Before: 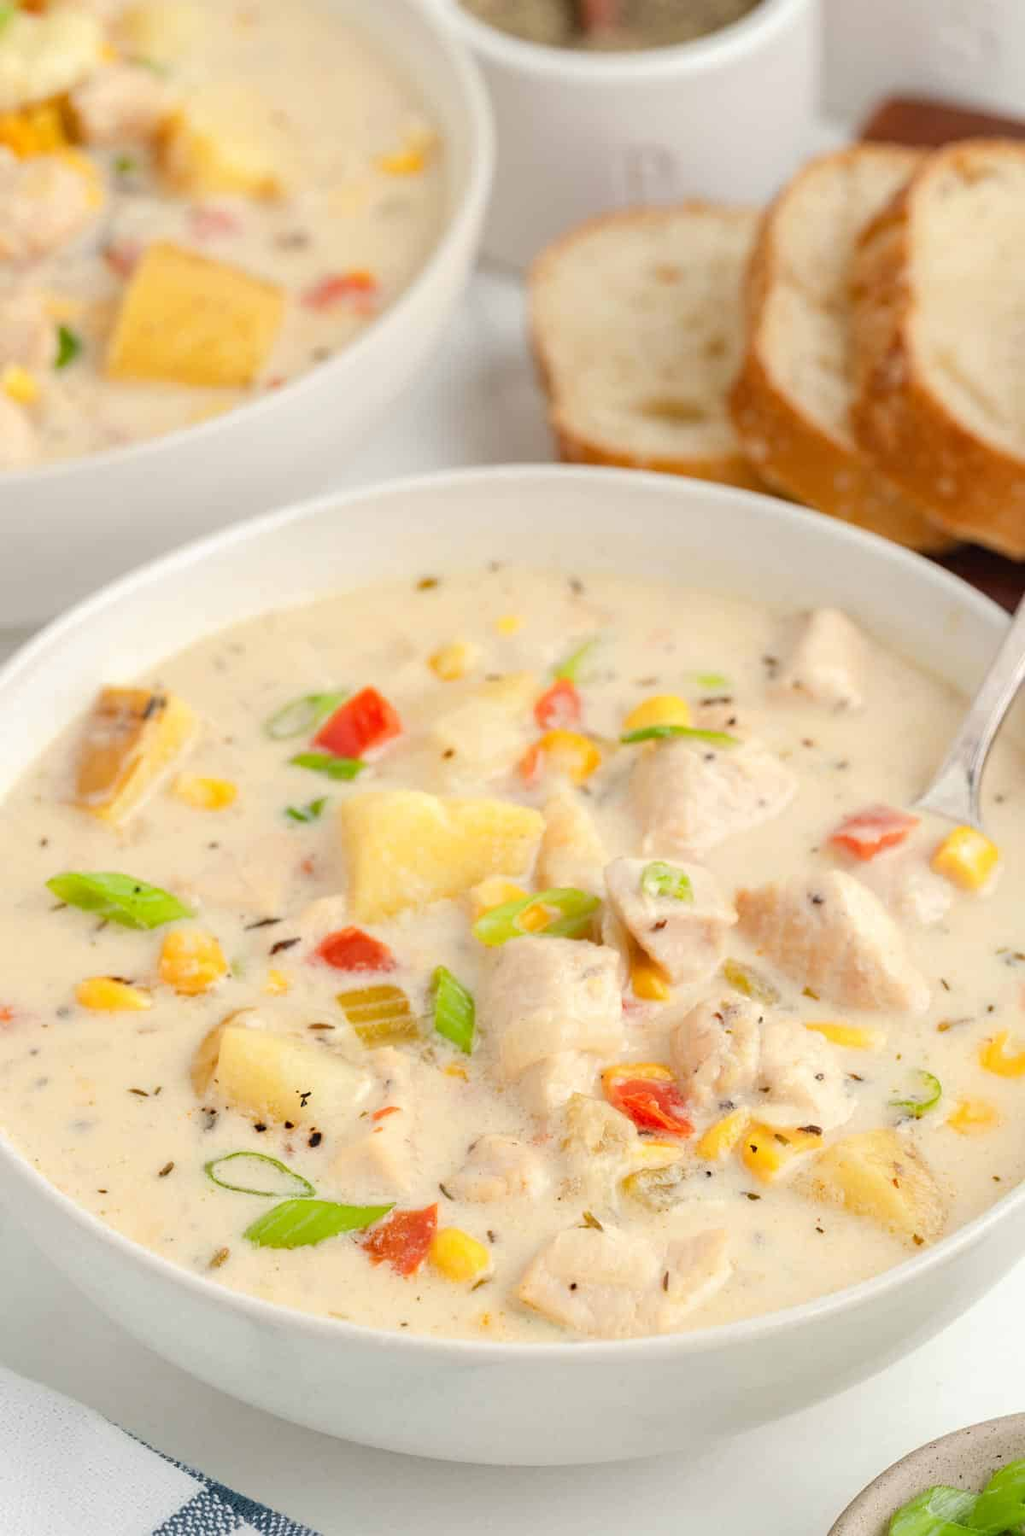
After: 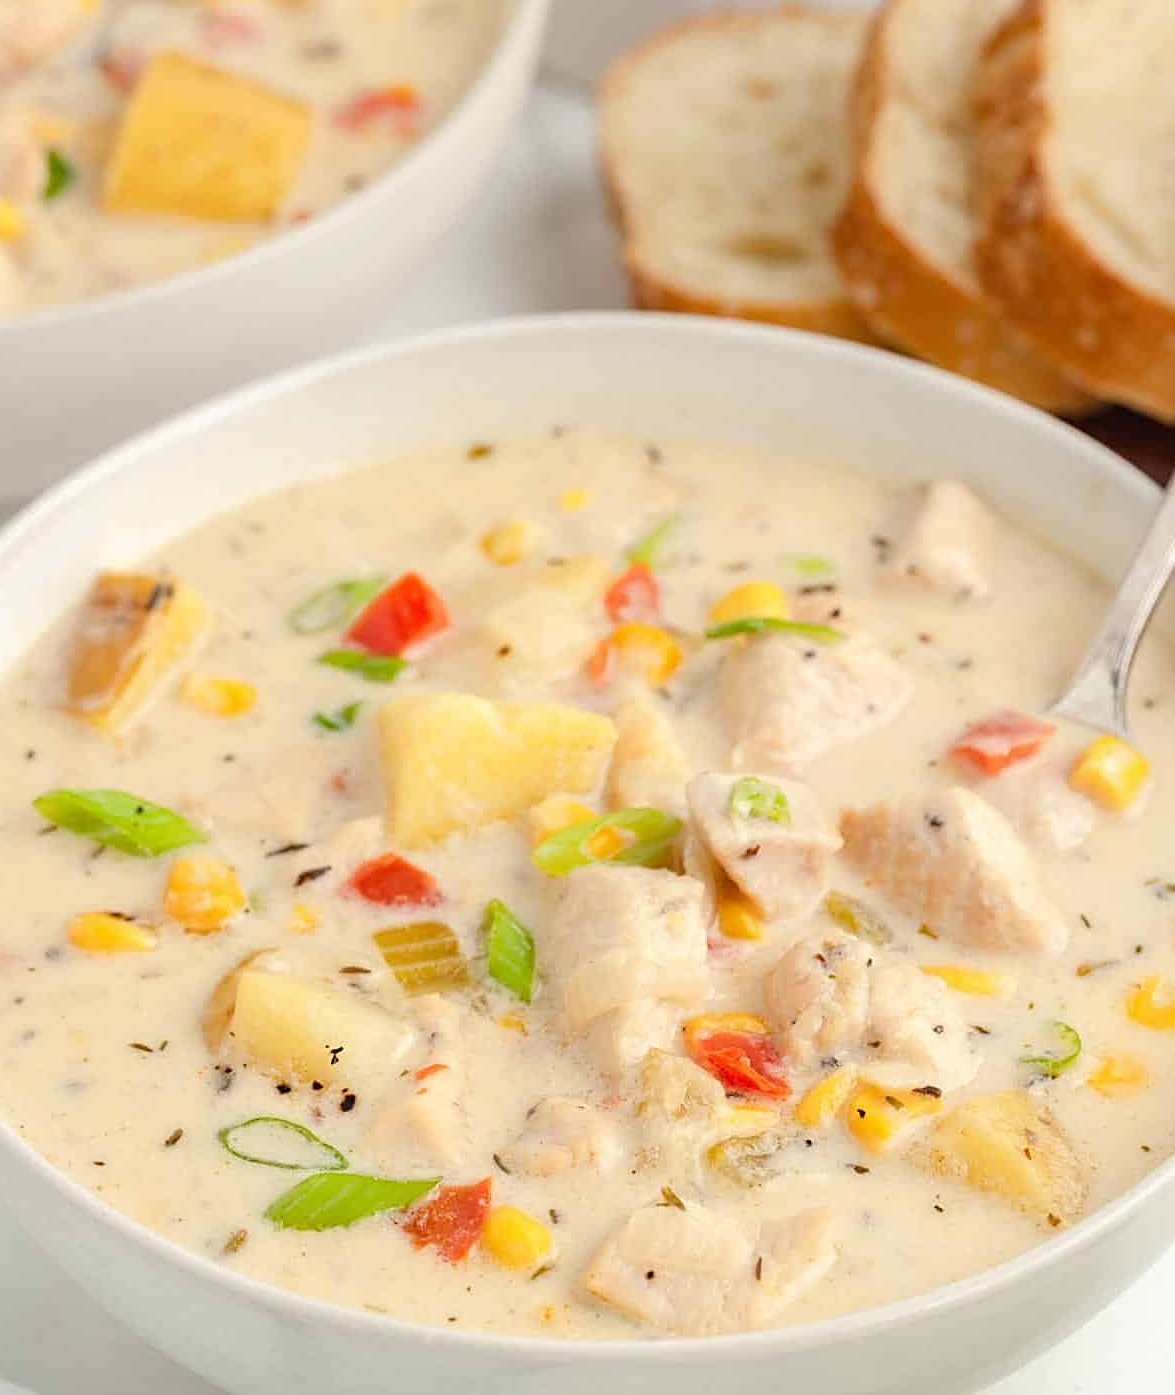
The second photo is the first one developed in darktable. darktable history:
crop and rotate: left 1.817%, top 12.919%, right 0.185%, bottom 9.503%
sharpen: on, module defaults
